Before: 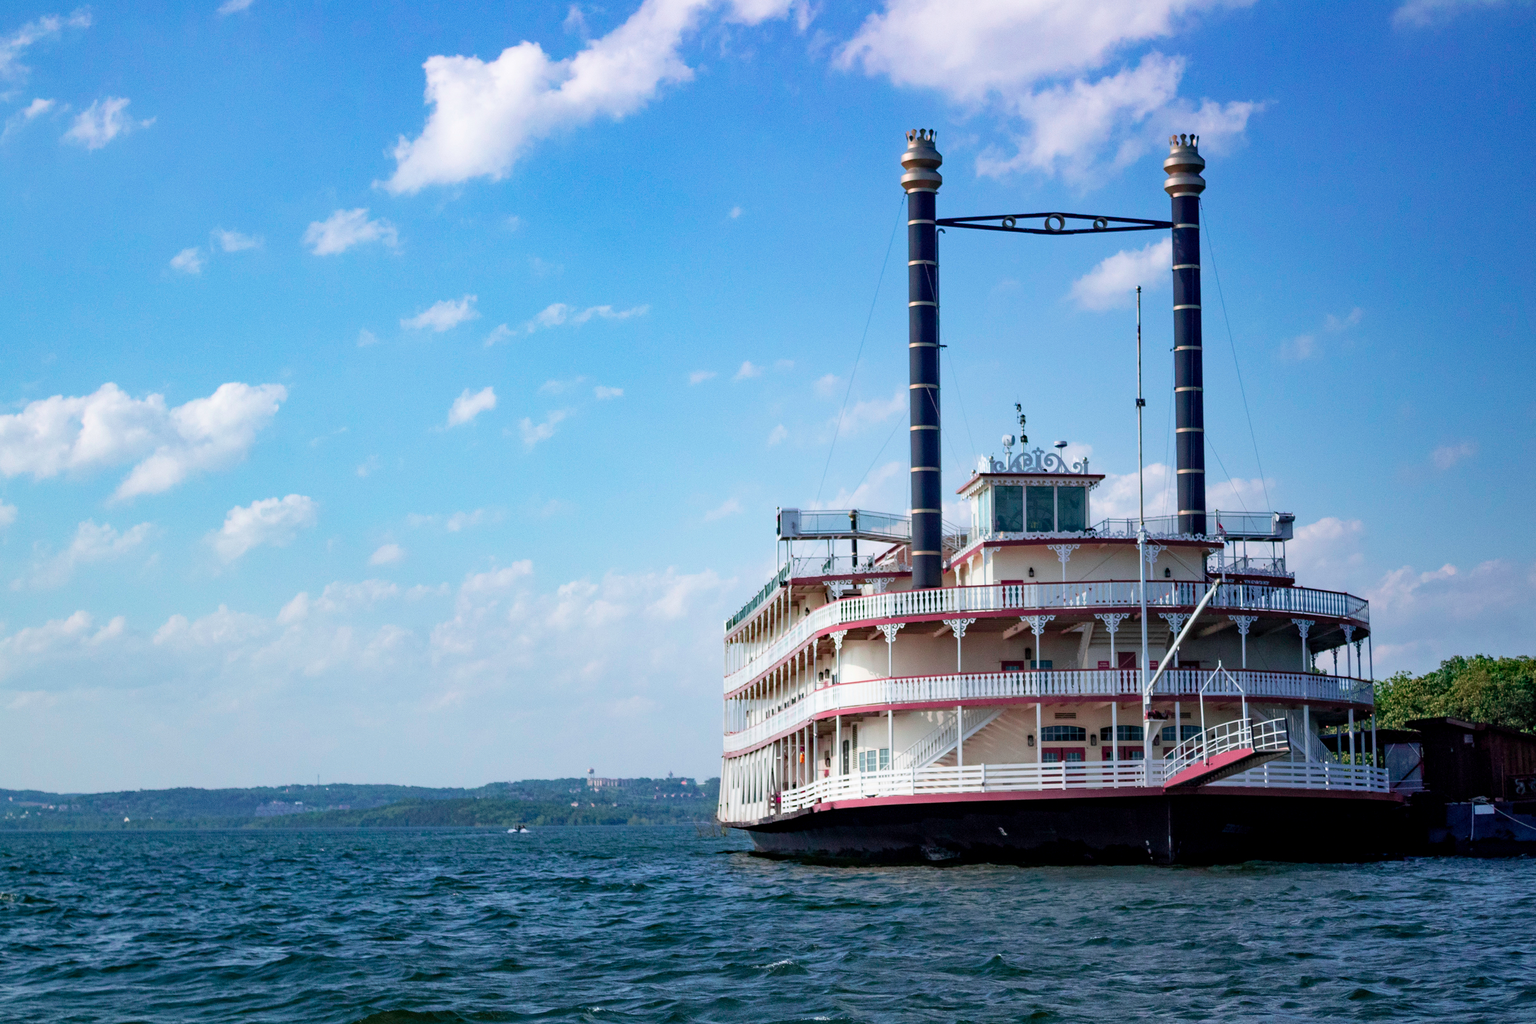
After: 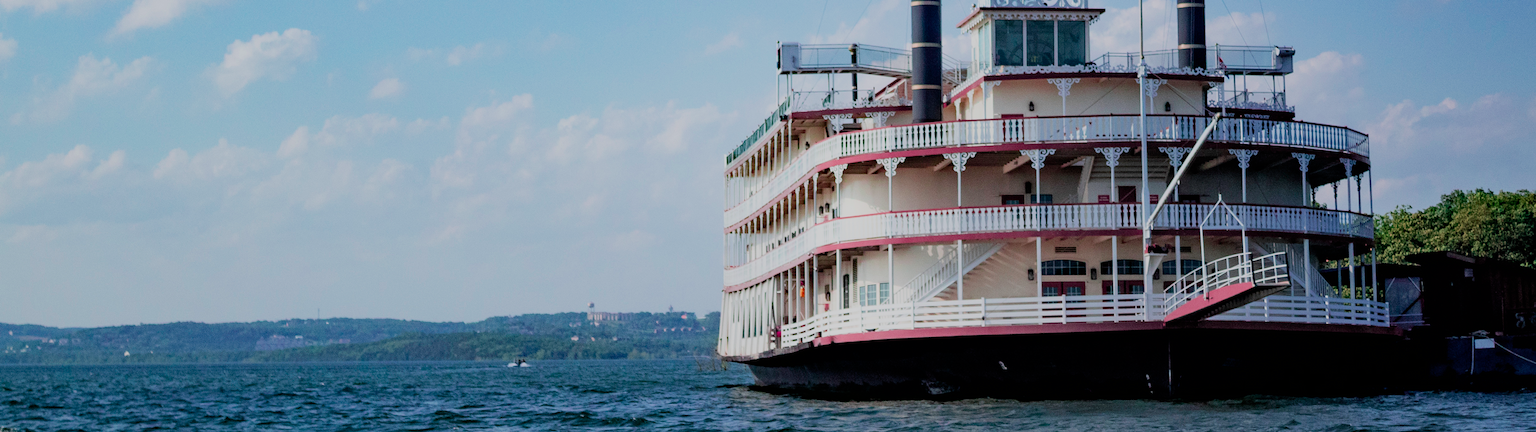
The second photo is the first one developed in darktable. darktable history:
filmic rgb: black relative exposure -7.32 EV, white relative exposure 5.09 EV, hardness 3.2
crop: top 45.551%, bottom 12.262%
